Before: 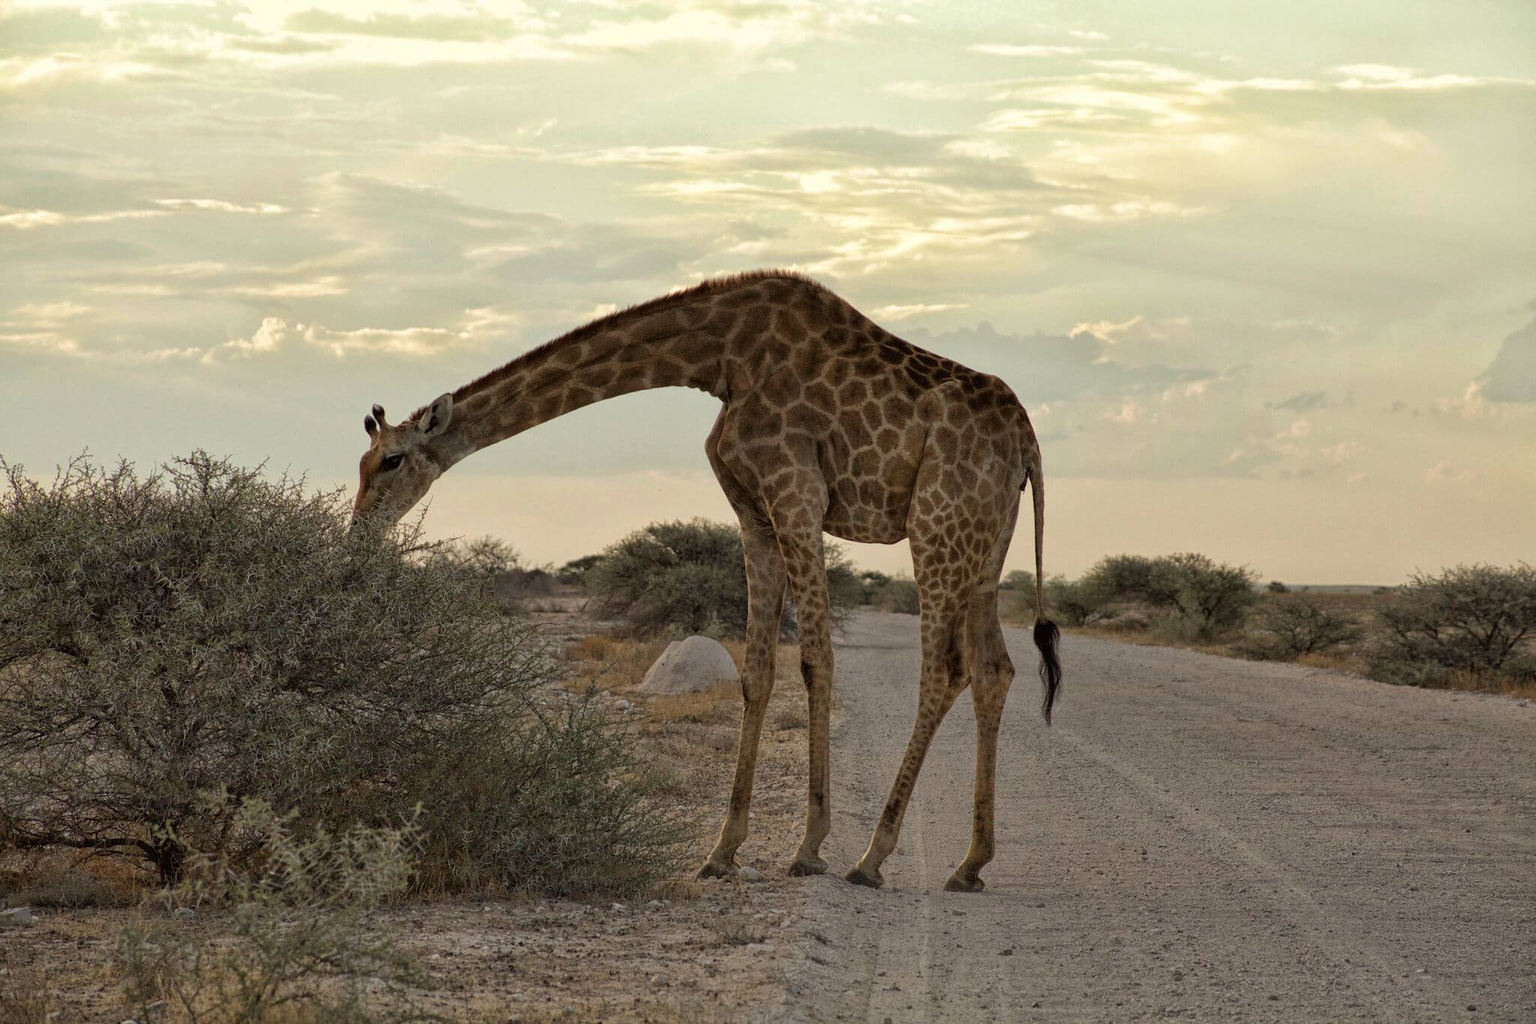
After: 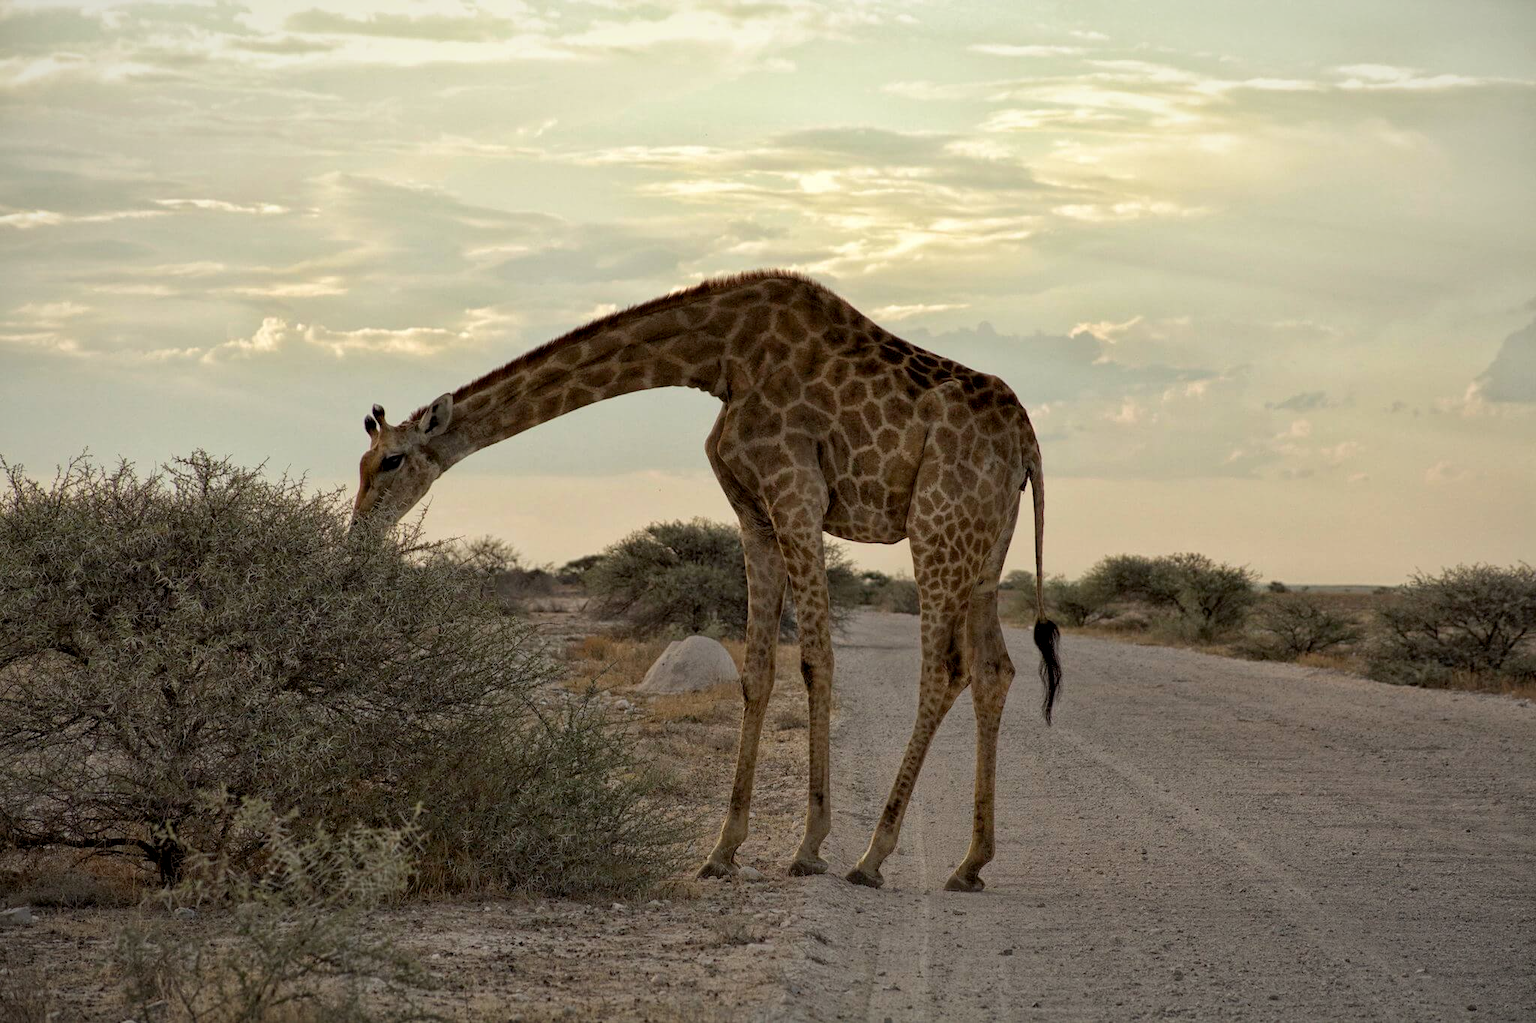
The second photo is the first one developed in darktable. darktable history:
vignetting: fall-off radius 100%, width/height ratio 1.337
exposure: black level correction 0.005, exposure 0.001 EV, compensate highlight preservation false
